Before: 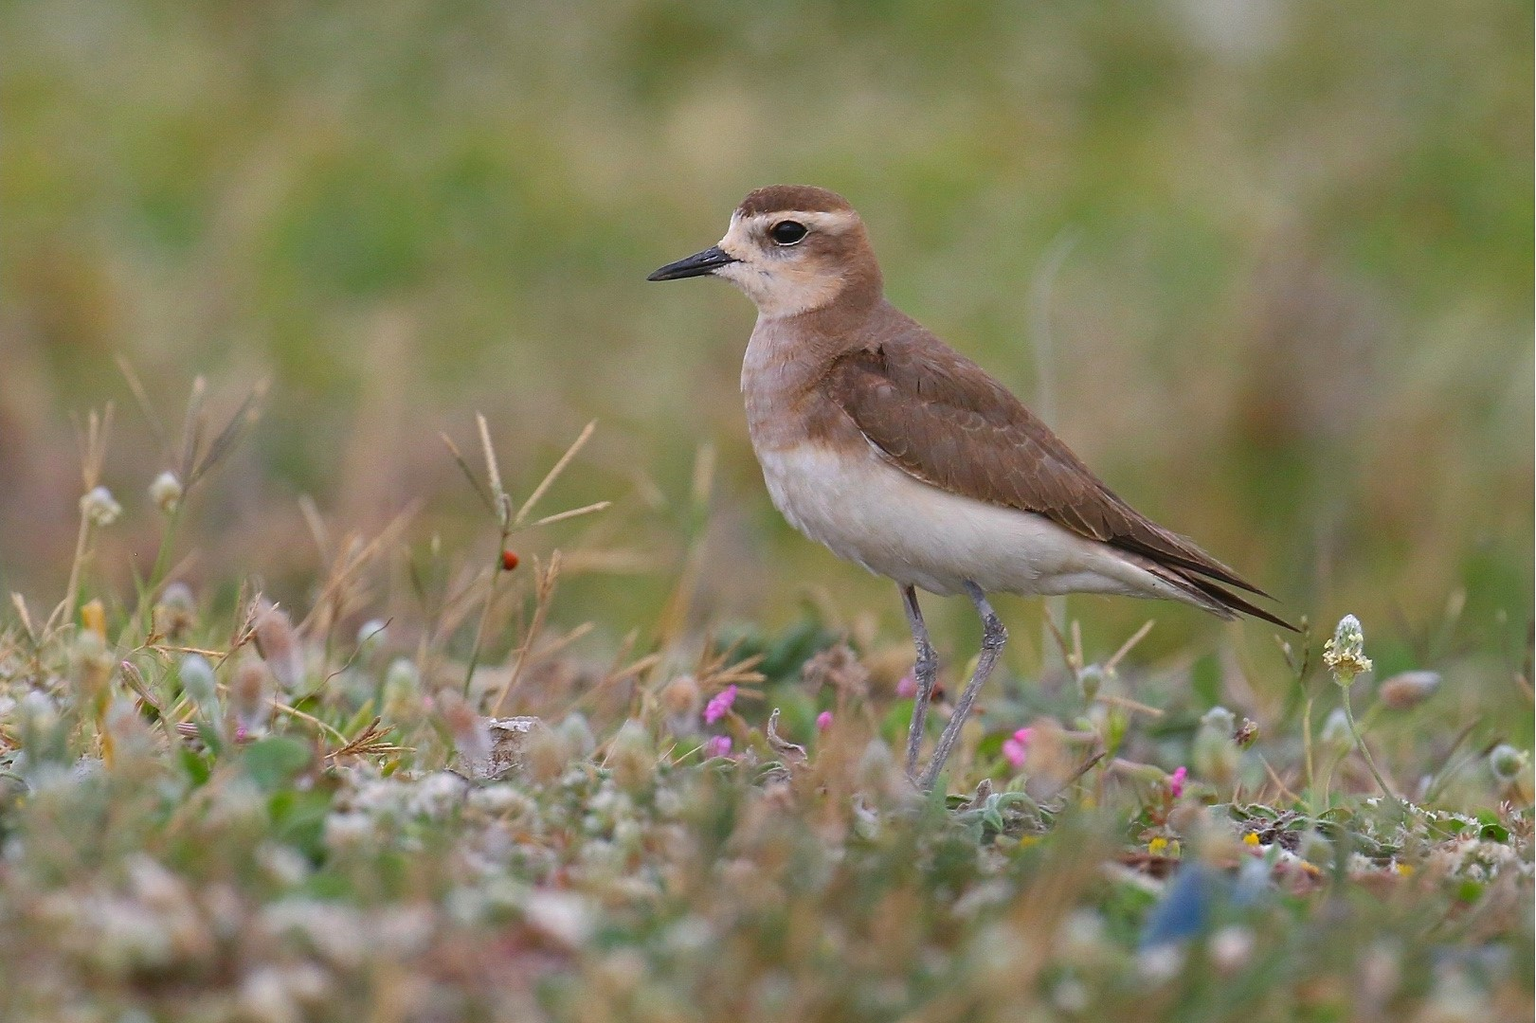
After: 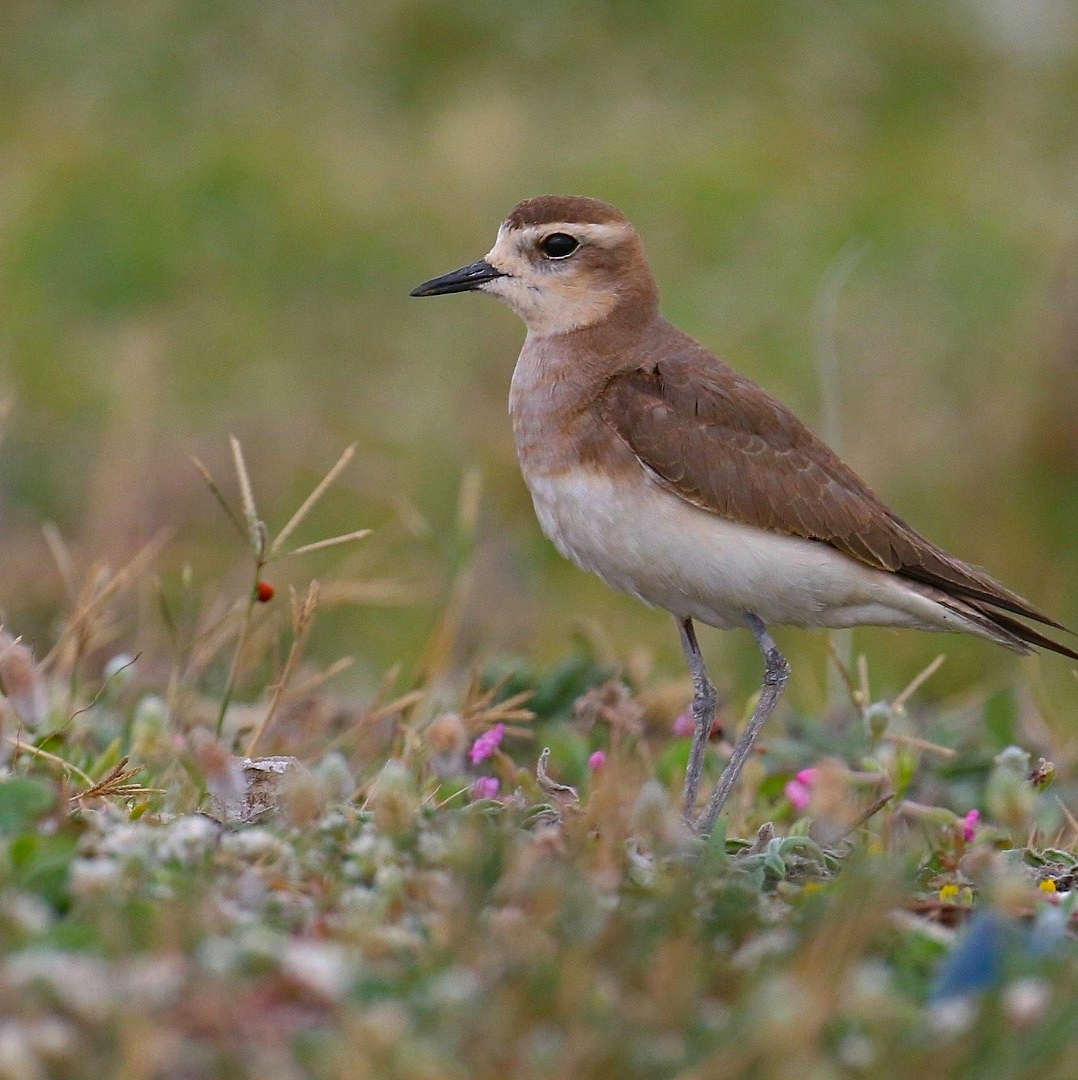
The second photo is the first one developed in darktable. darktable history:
crop: left 16.899%, right 16.556%
haze removal: compatibility mode true, adaptive false
exposure: exposure -0.153 EV, compensate highlight preservation false
